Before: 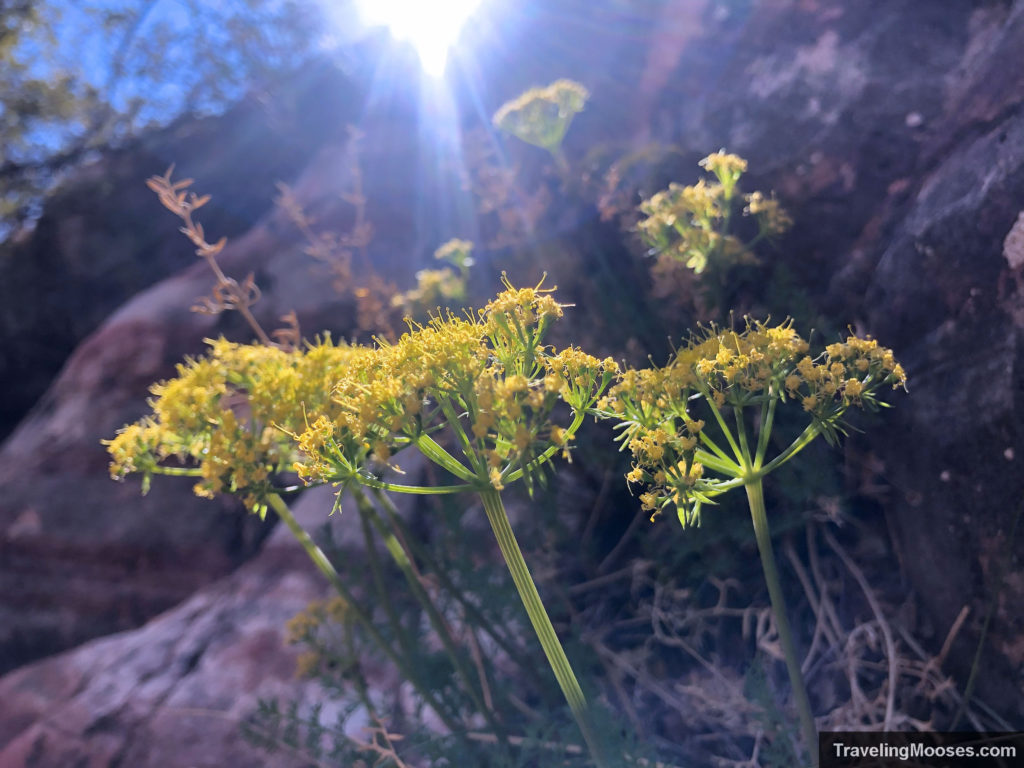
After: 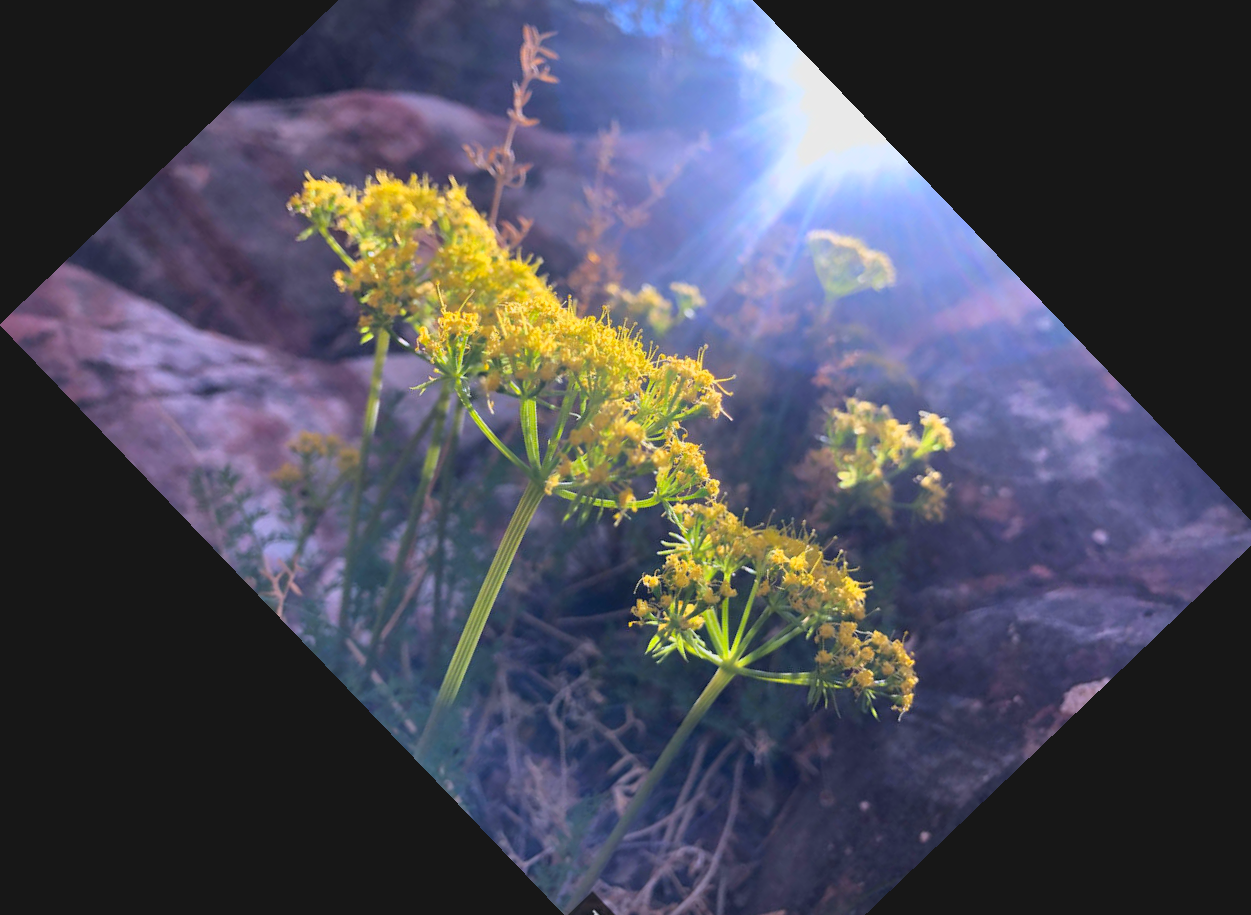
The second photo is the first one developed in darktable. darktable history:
exposure: exposure 0.485 EV, compensate highlight preservation false
crop and rotate: angle -46.26°, top 16.234%, right 0.912%, bottom 11.704%
tone equalizer: on, module defaults
lowpass: radius 0.1, contrast 0.85, saturation 1.1, unbound 0
